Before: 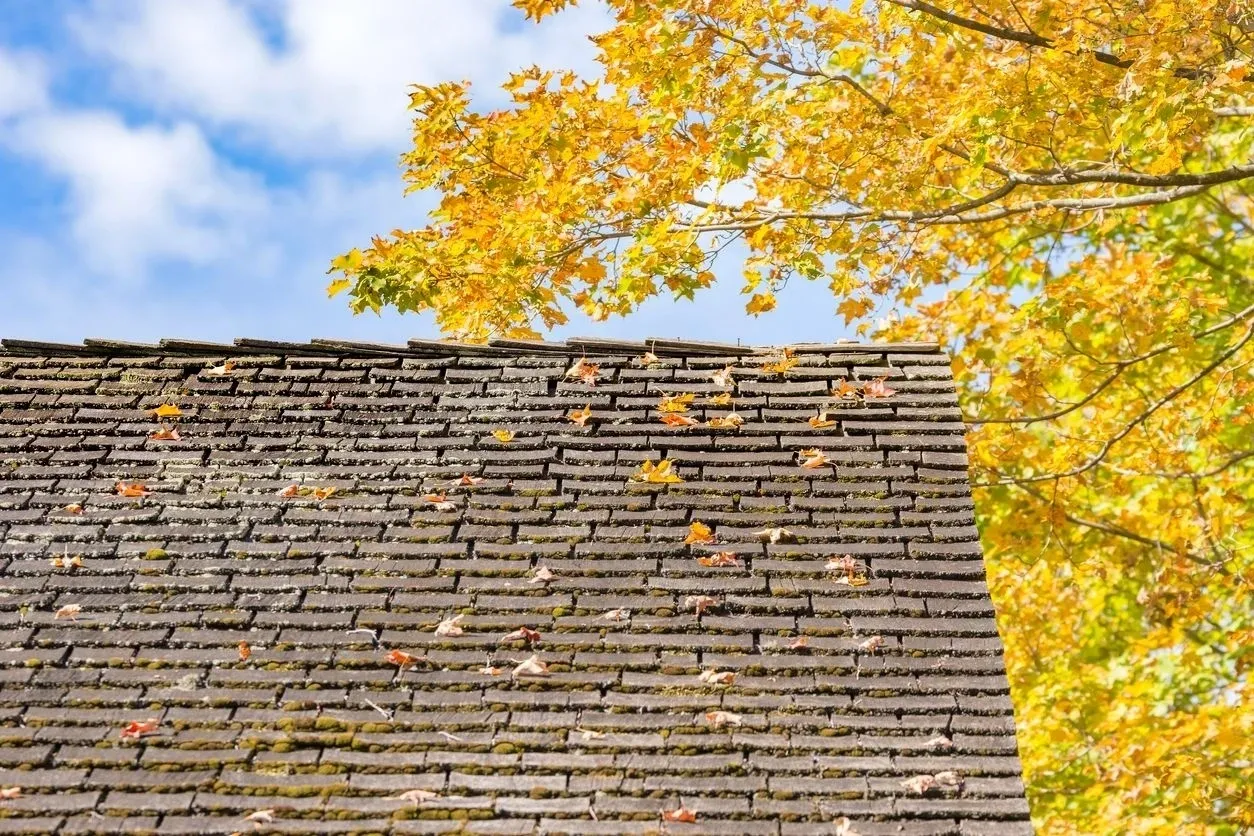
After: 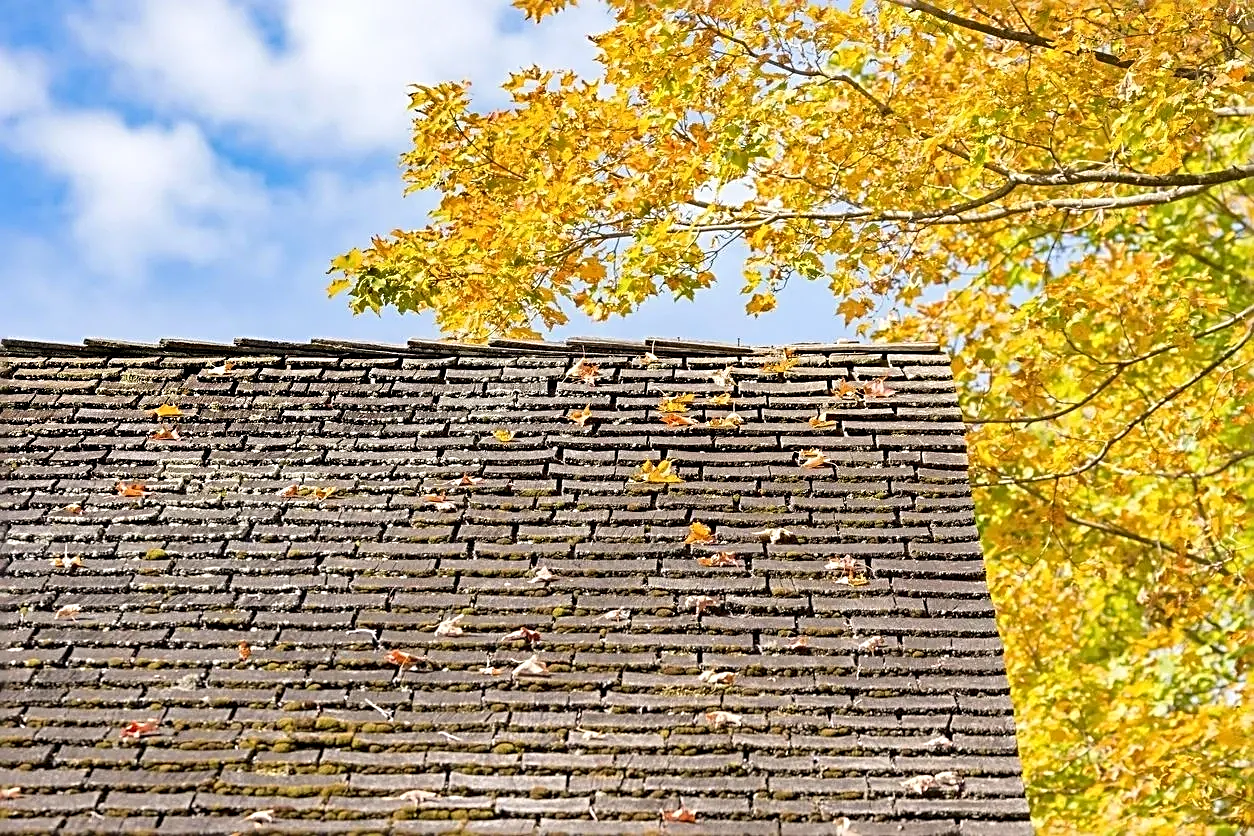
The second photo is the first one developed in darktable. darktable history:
sharpen: radius 2.995, amount 0.771
